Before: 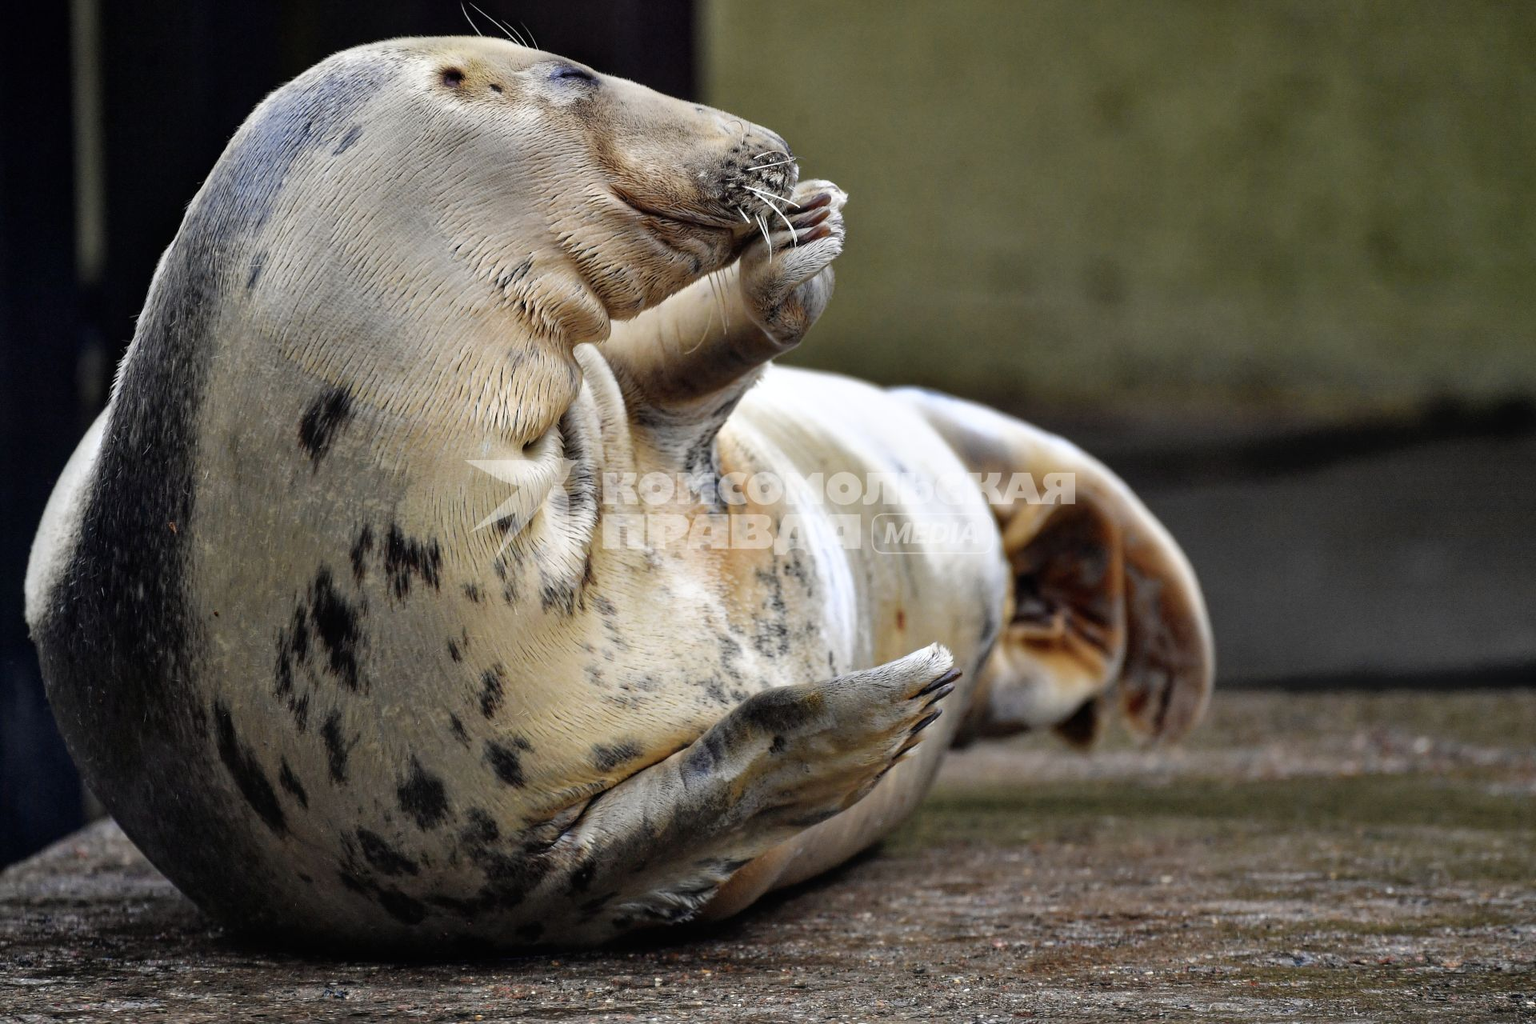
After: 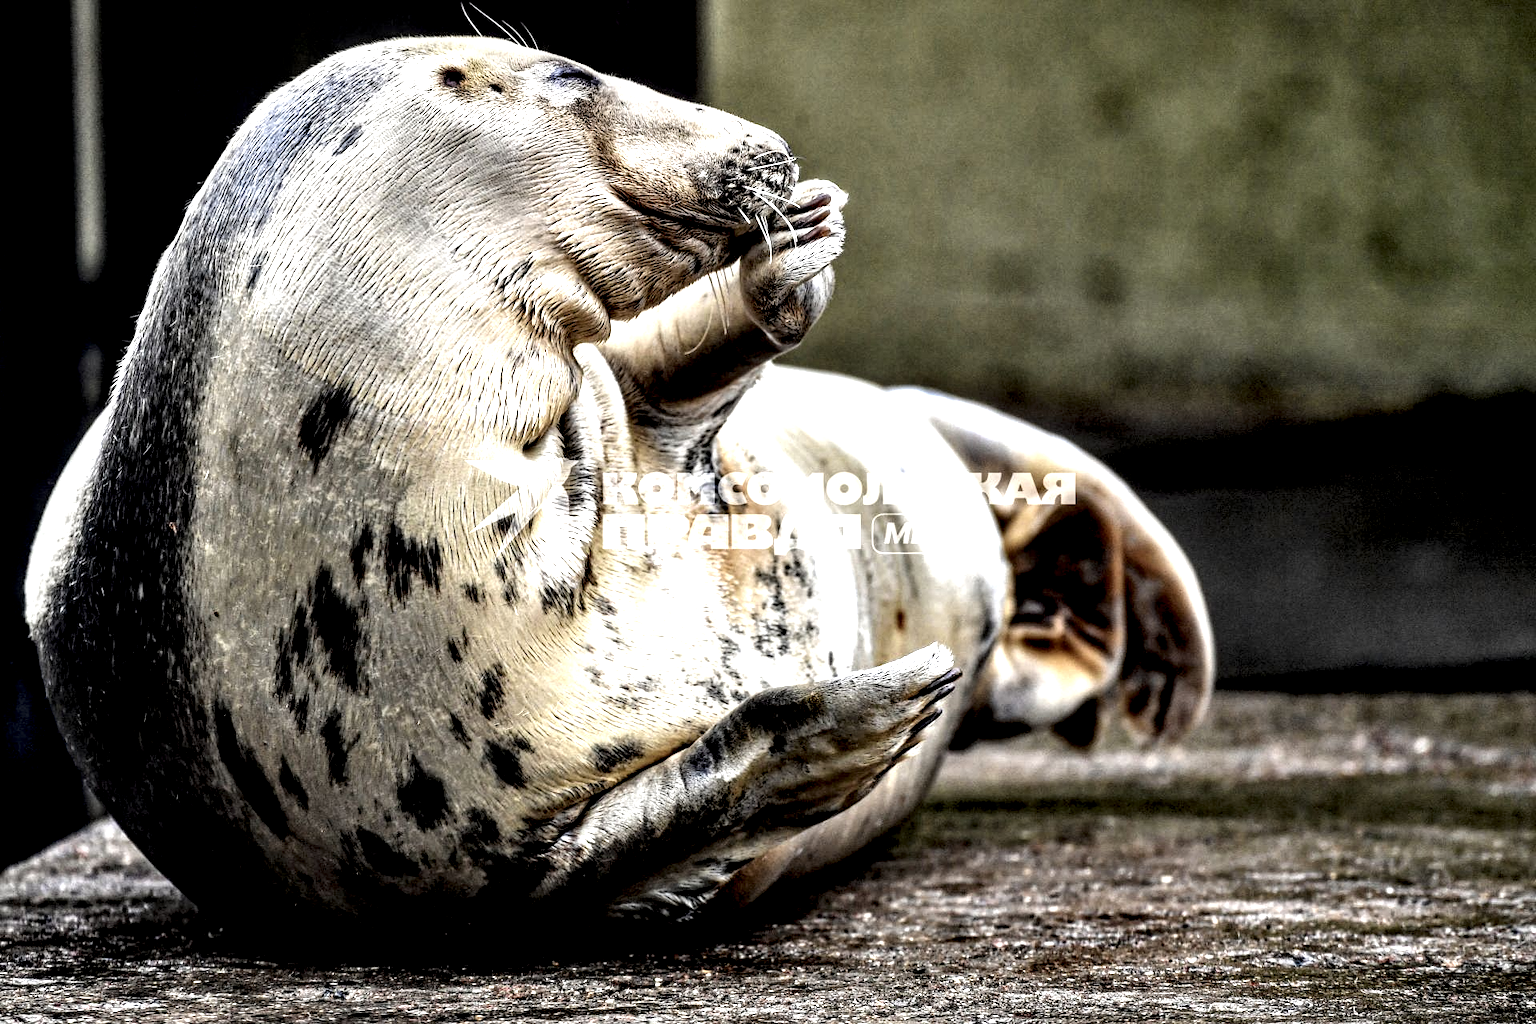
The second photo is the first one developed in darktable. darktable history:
local contrast: highlights 115%, shadows 44%, detail 294%
